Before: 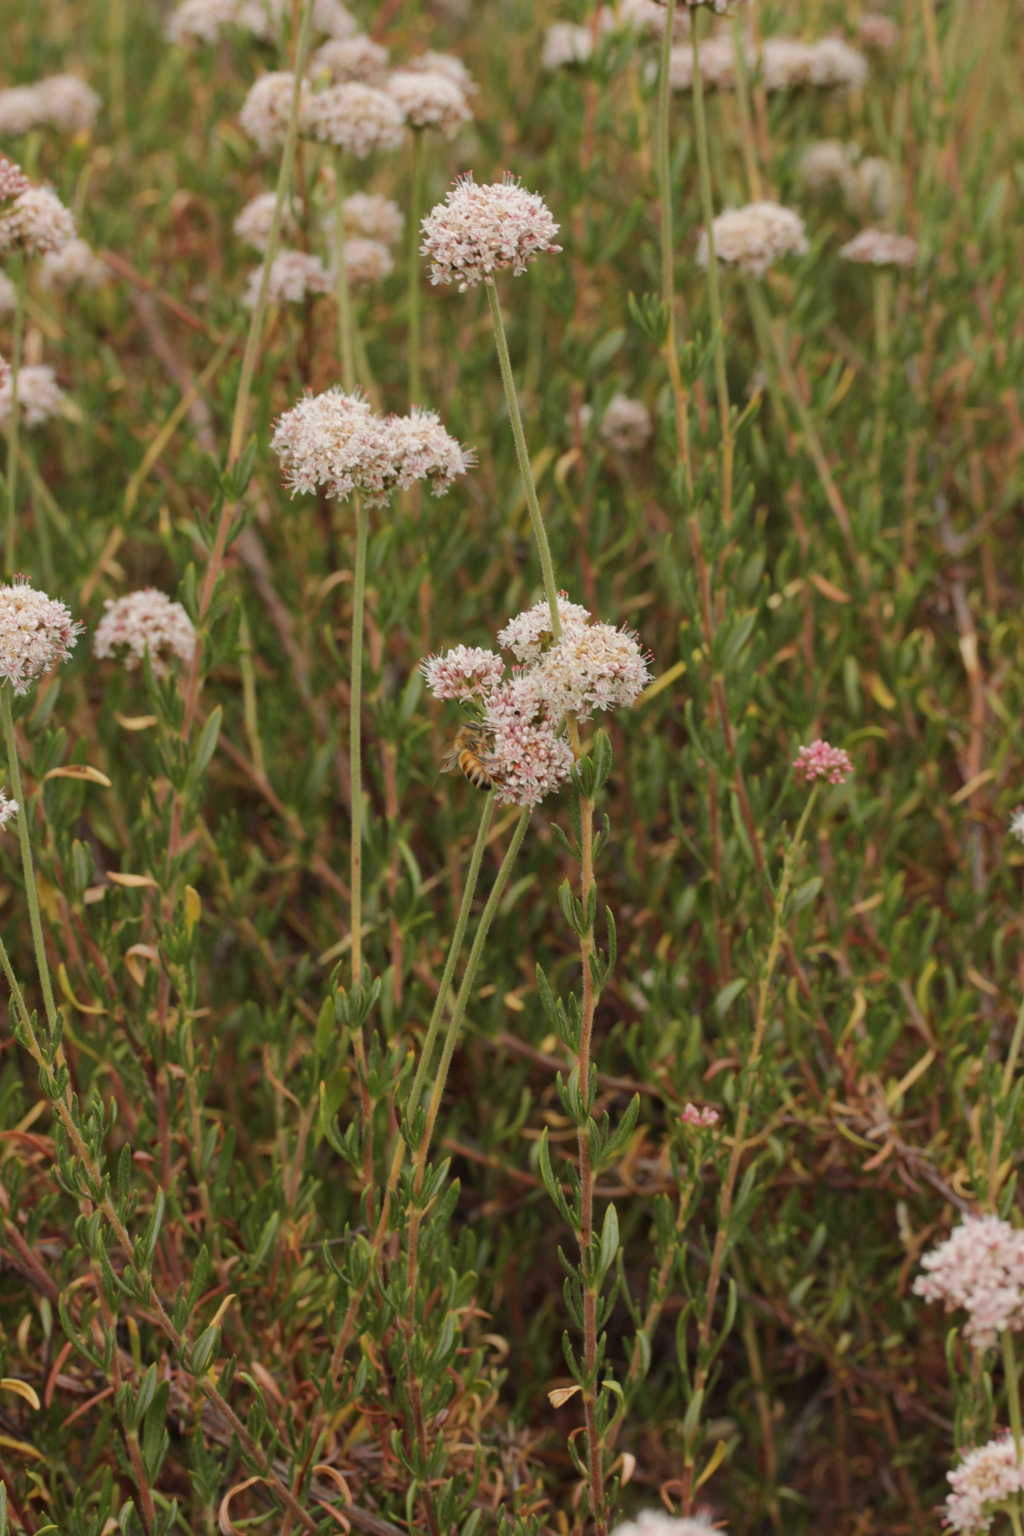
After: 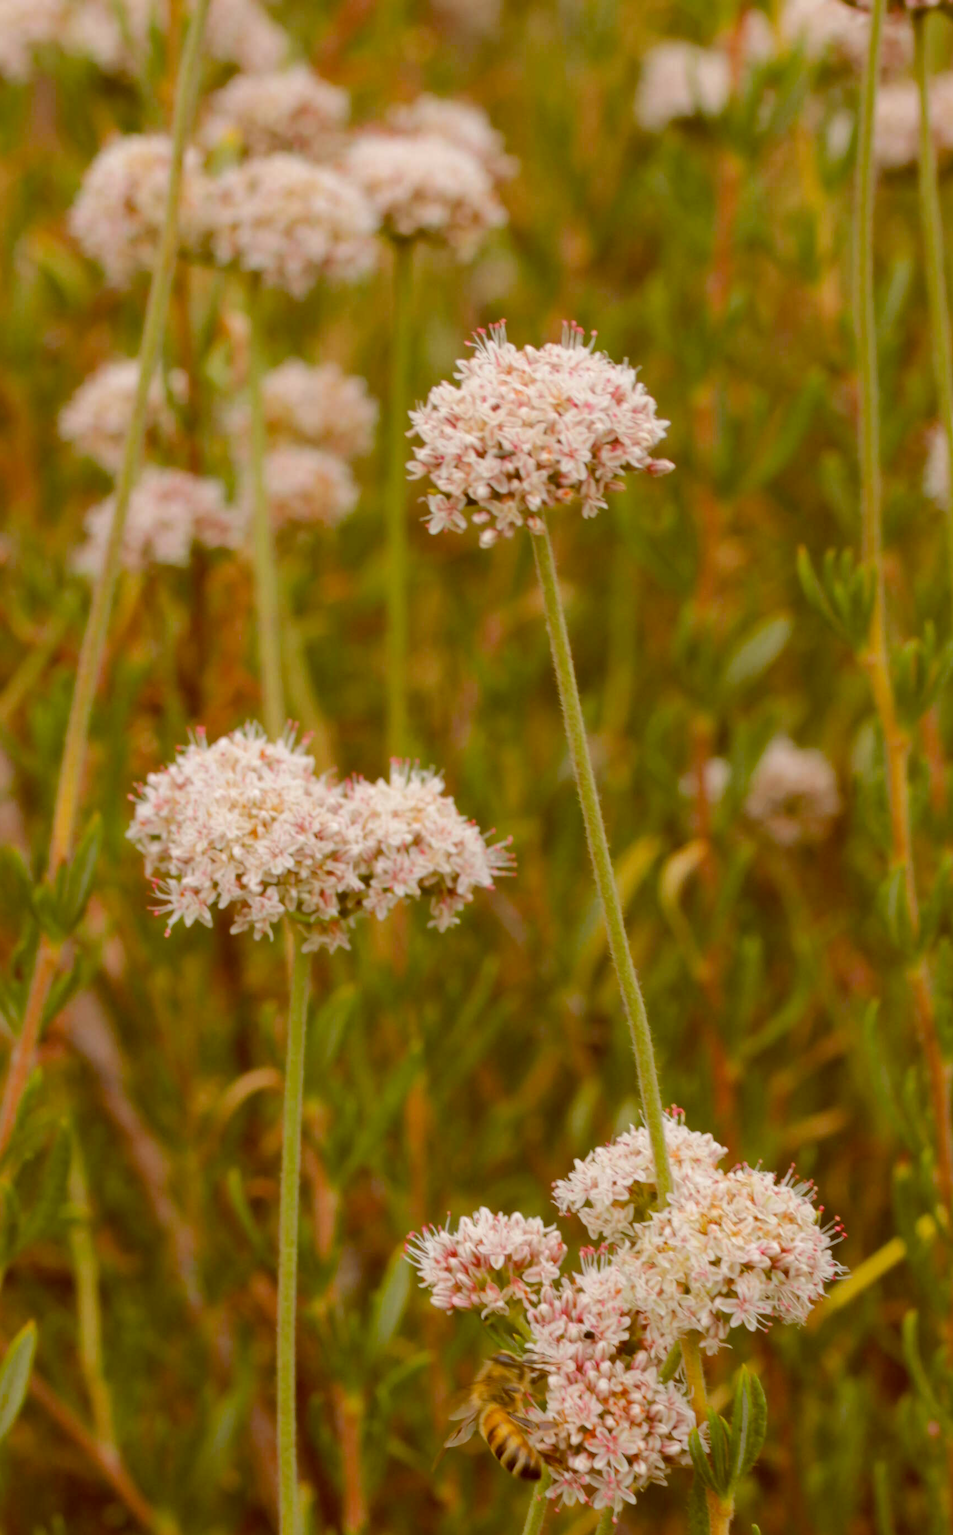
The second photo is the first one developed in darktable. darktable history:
crop: left 19.805%, right 30.442%, bottom 46.592%
color balance rgb: power › chroma 0.302%, power › hue 23.86°, global offset › chroma 0.393%, global offset › hue 34.24°, perceptual saturation grading › global saturation 19.631%
